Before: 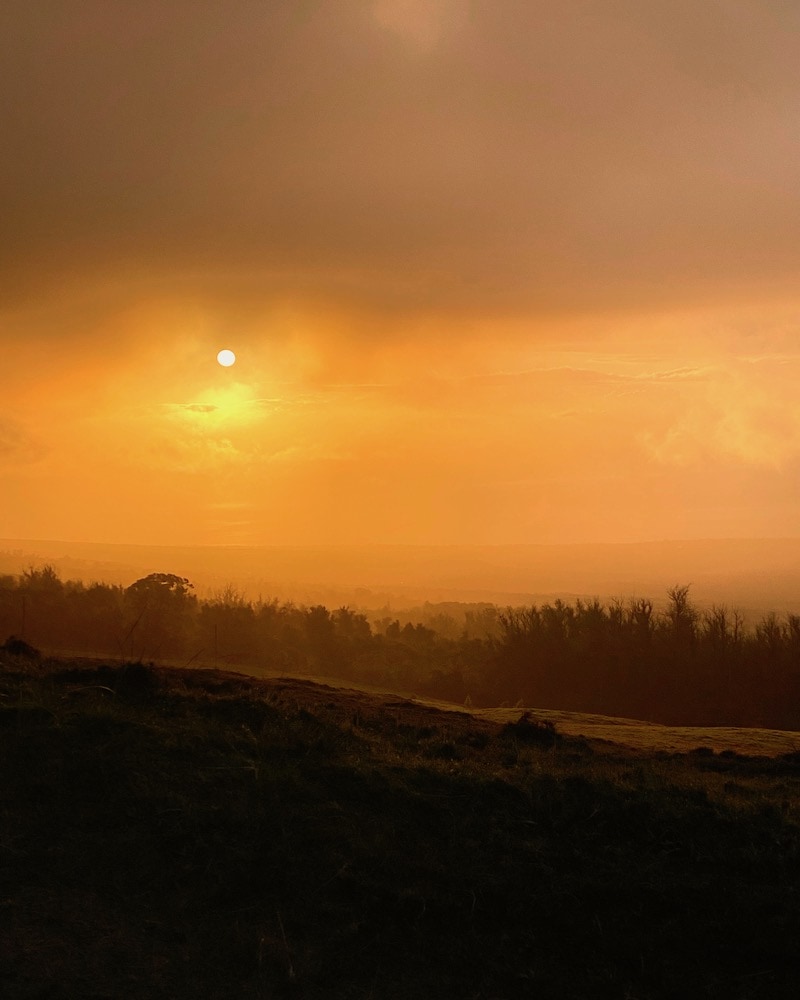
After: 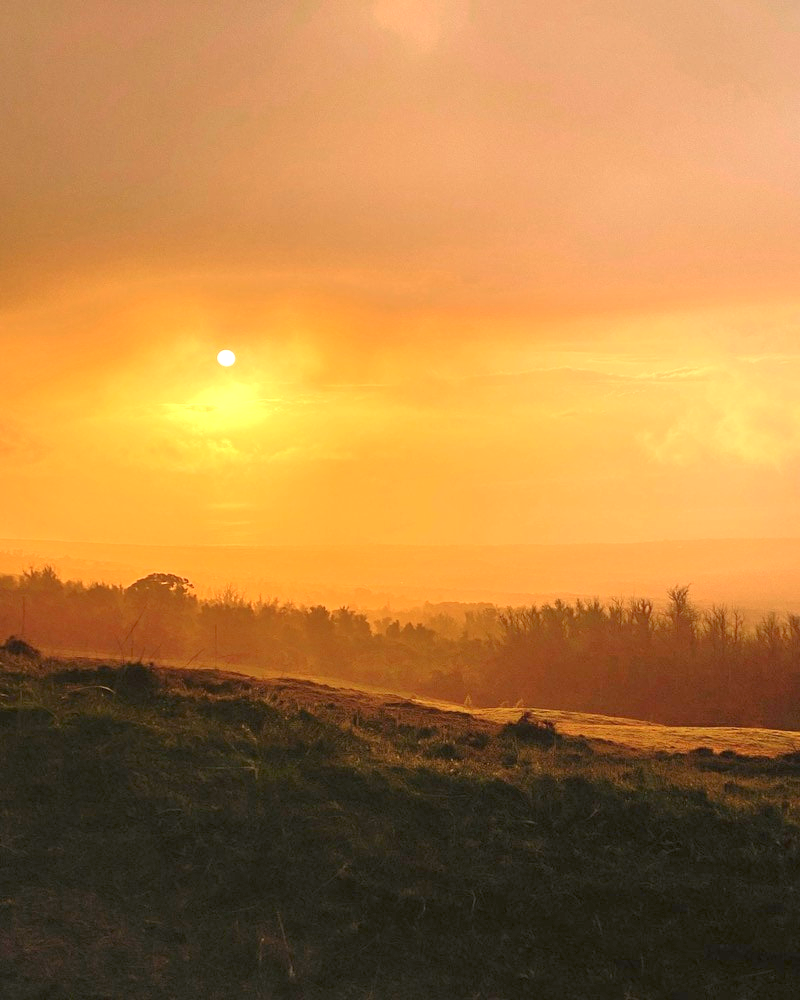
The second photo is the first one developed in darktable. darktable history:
tone equalizer: -8 EV 2 EV, -7 EV 2 EV, -6 EV 2 EV, -5 EV 2 EV, -4 EV 2 EV, -3 EV 1.5 EV, -2 EV 1 EV, -1 EV 0.5 EV
exposure: black level correction 0, exposure 0.7 EV, compensate exposure bias true, compensate highlight preservation false
